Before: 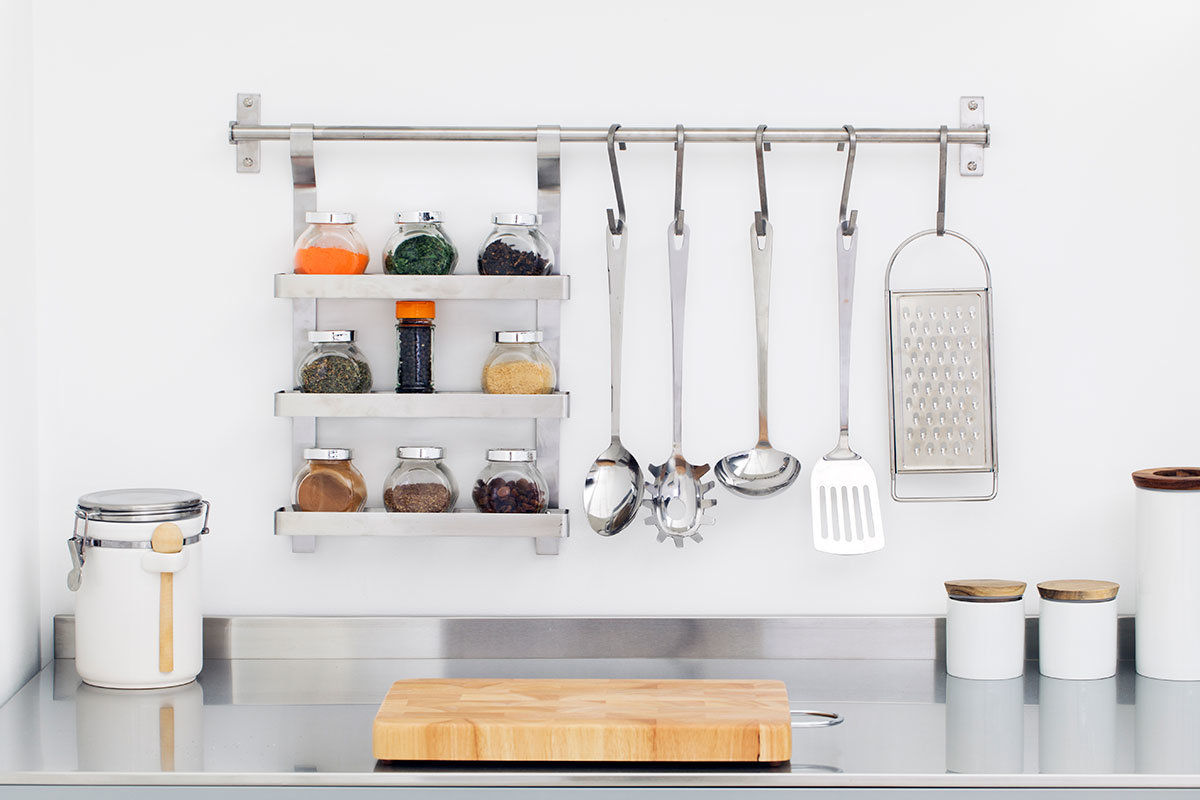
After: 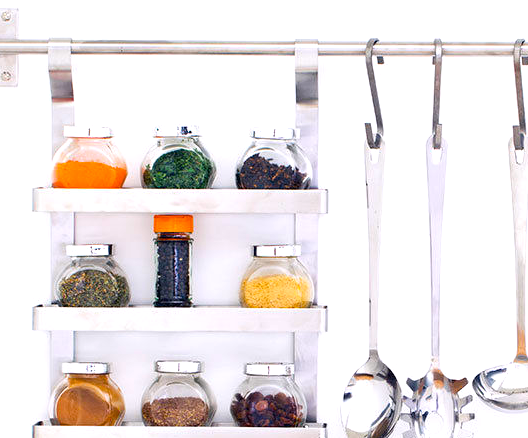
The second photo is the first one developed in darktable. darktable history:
crop: left 20.248%, top 10.86%, right 35.675%, bottom 34.321%
exposure: black level correction 0, exposure 0.5 EV, compensate highlight preservation false
white balance: red 1.009, blue 1.027
color balance rgb: linear chroma grading › global chroma 15%, perceptual saturation grading › global saturation 30%
